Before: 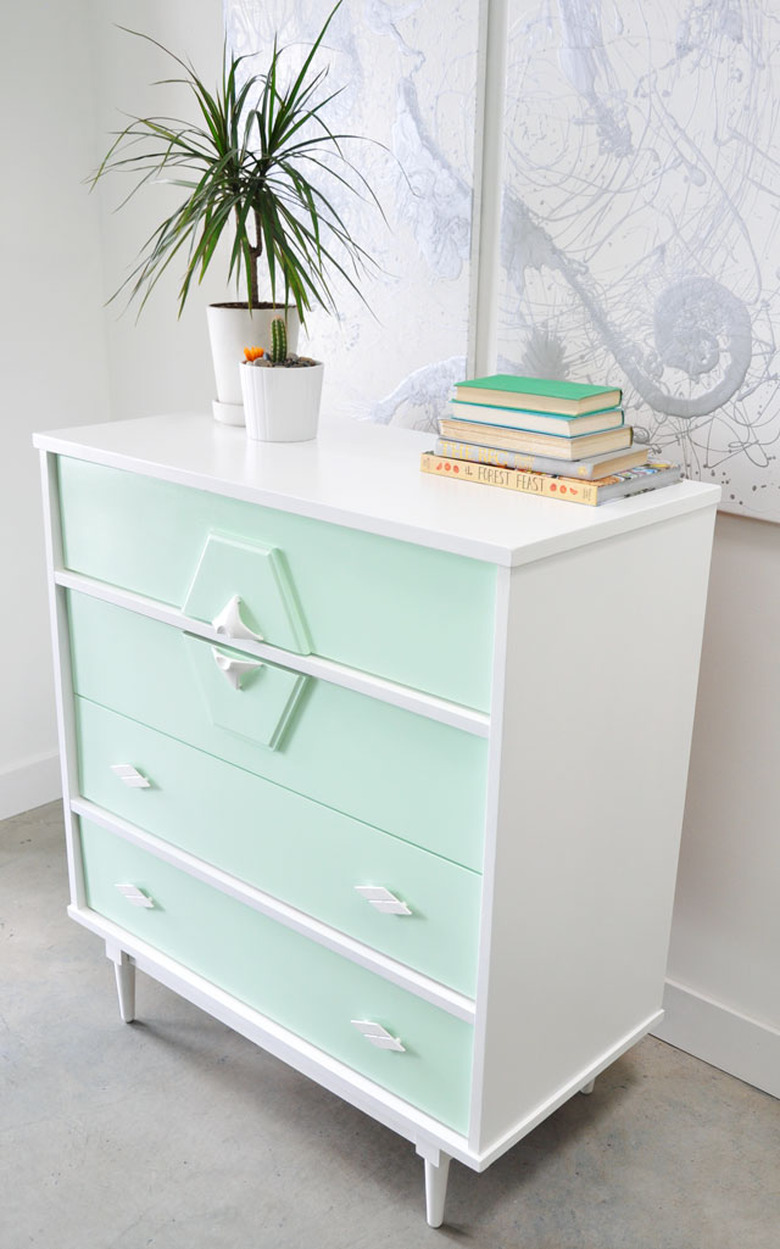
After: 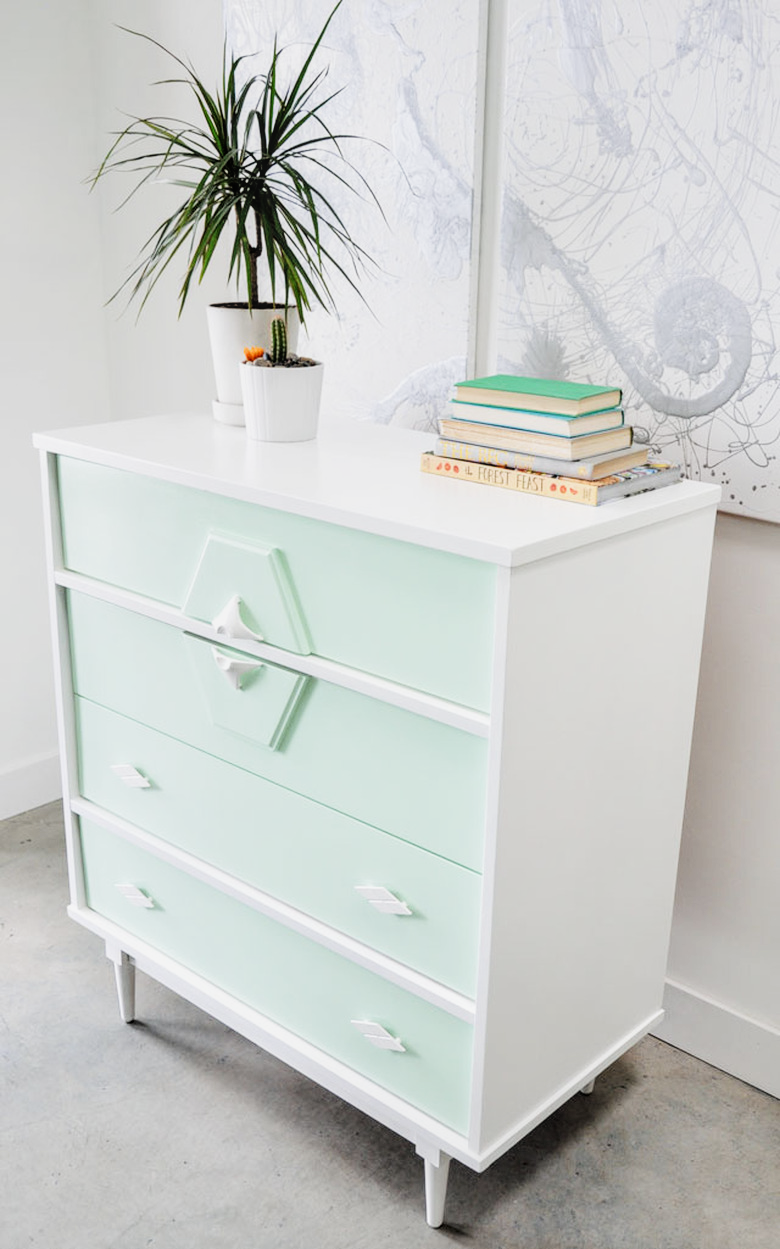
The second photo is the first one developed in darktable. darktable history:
local contrast: on, module defaults
filmic rgb: black relative exposure -5.02 EV, white relative exposure 3.5 EV, hardness 3.18, contrast 1.509, highlights saturation mix -49.71%
